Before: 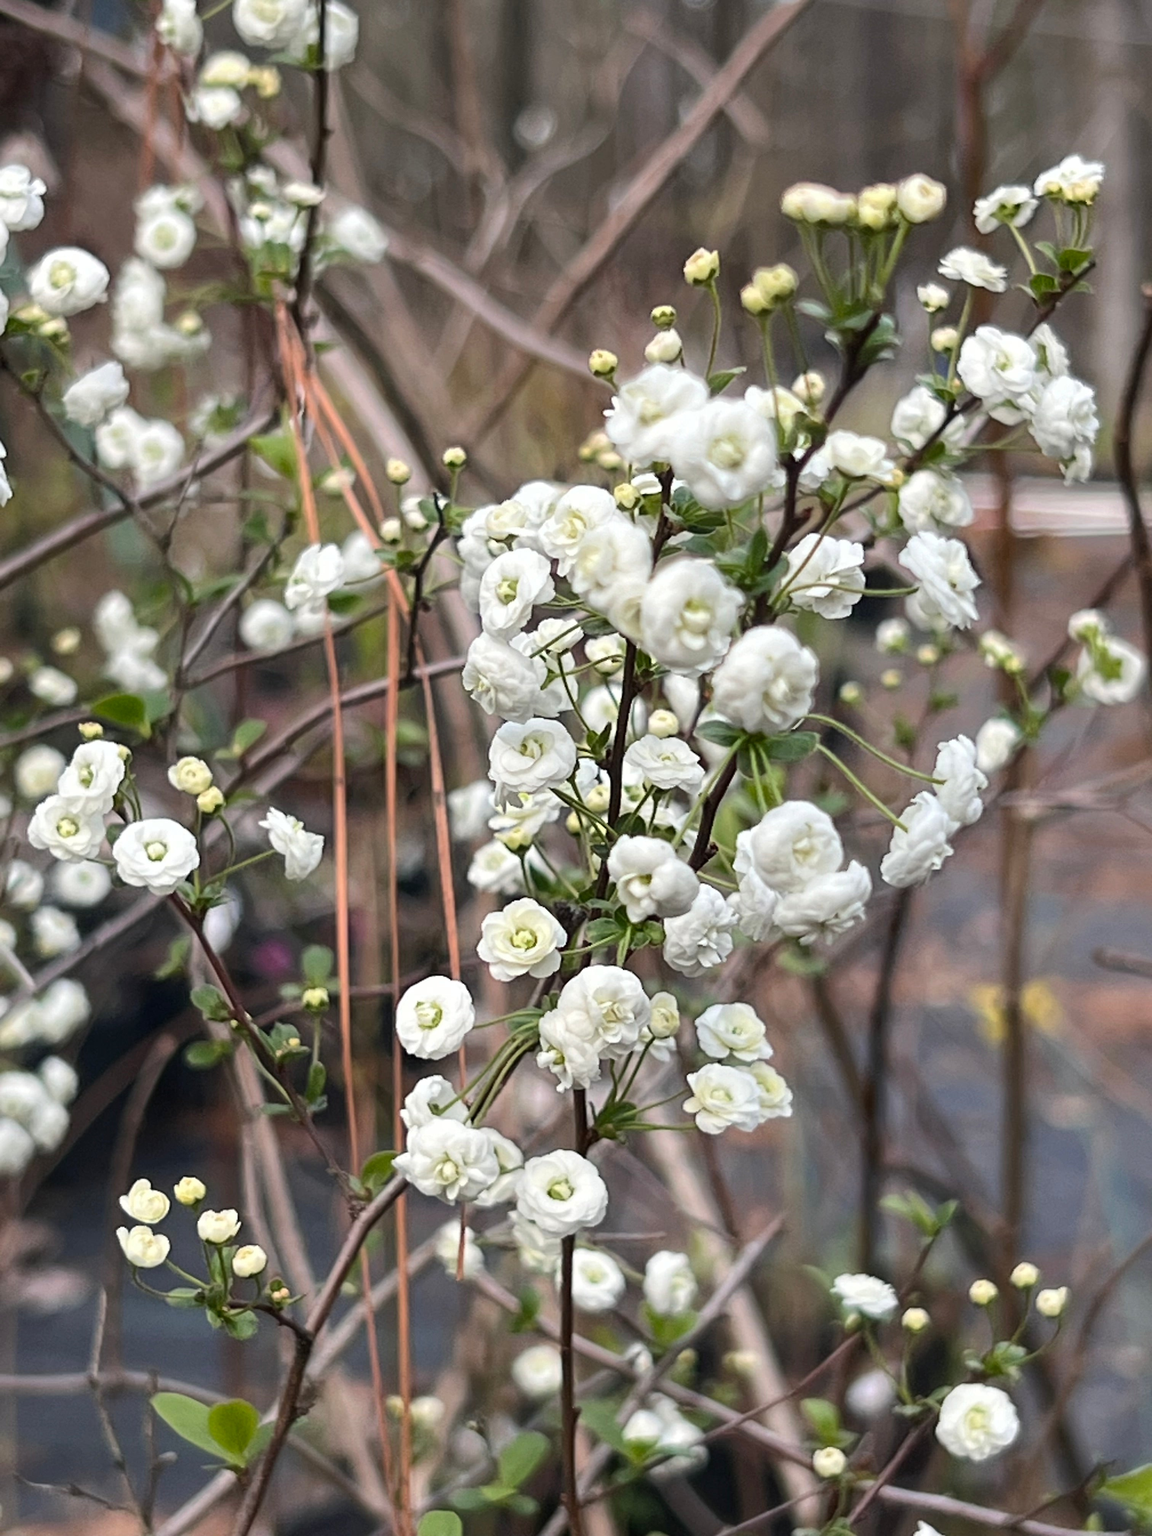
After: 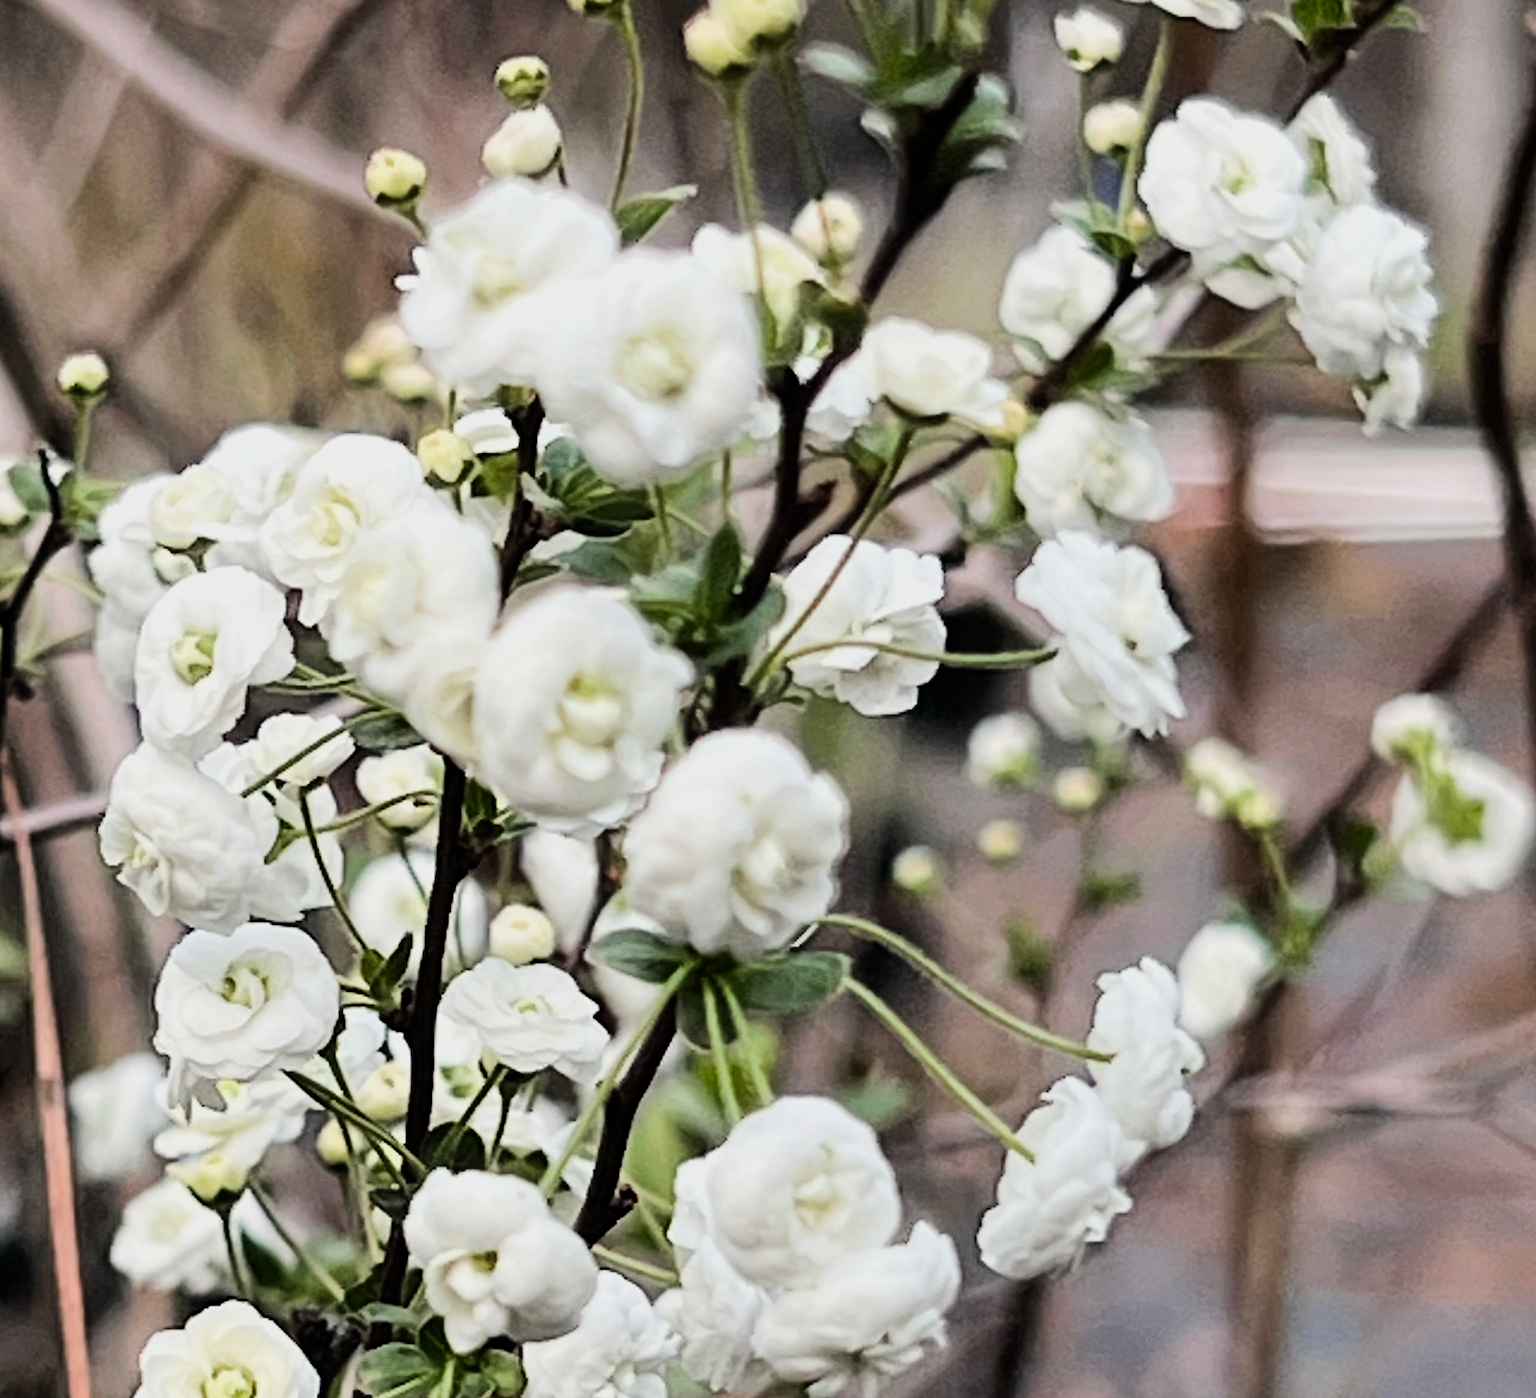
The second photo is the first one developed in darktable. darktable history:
tone equalizer: -8 EV -0.783 EV, -7 EV -0.737 EV, -6 EV -0.596 EV, -5 EV -0.382 EV, -3 EV 0.38 EV, -2 EV 0.6 EV, -1 EV 0.686 EV, +0 EV 0.764 EV, edges refinement/feathering 500, mask exposure compensation -1.57 EV, preserve details no
crop: left 36.028%, top 18.141%, right 0.451%, bottom 38.497%
filmic rgb: black relative exposure -7.65 EV, white relative exposure 4.56 EV, hardness 3.61, contrast 1.057
